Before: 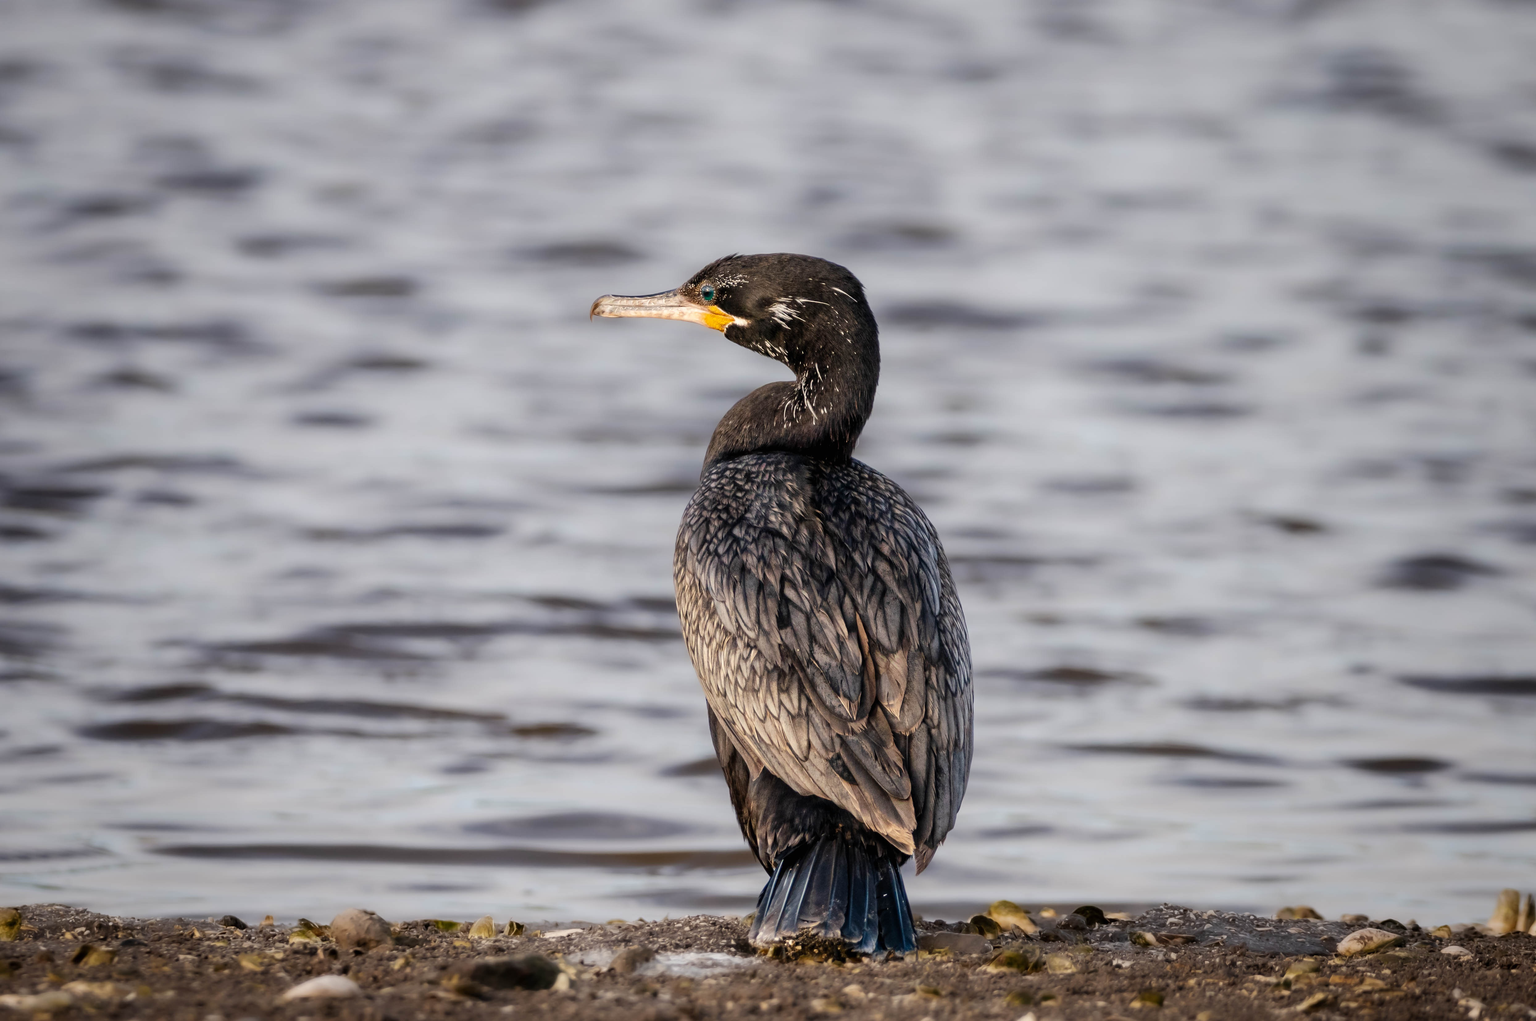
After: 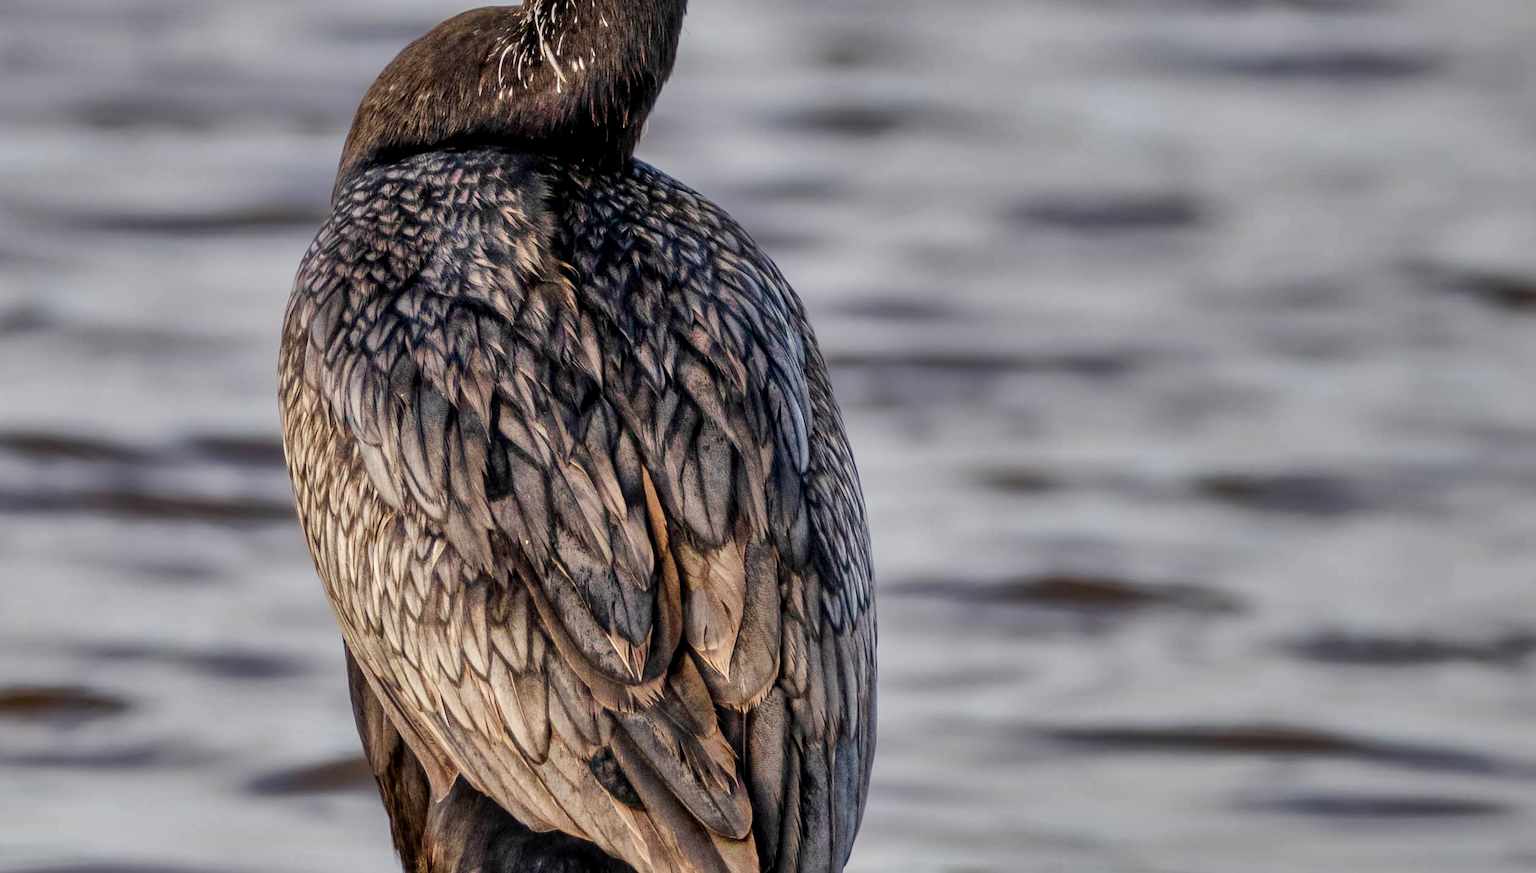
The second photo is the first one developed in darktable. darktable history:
shadows and highlights: white point adjustment 0.082, highlights -71.3, soften with gaussian
crop: left 34.774%, top 37.084%, right 15.067%, bottom 19.985%
color balance rgb: perceptual saturation grading › global saturation 0.876%, perceptual saturation grading › highlights -16.727%, perceptual saturation grading › mid-tones 32.818%, perceptual saturation grading › shadows 50.319%, perceptual brilliance grading › global brilliance 2.454%, perceptual brilliance grading › highlights -3.951%
local contrast: on, module defaults
